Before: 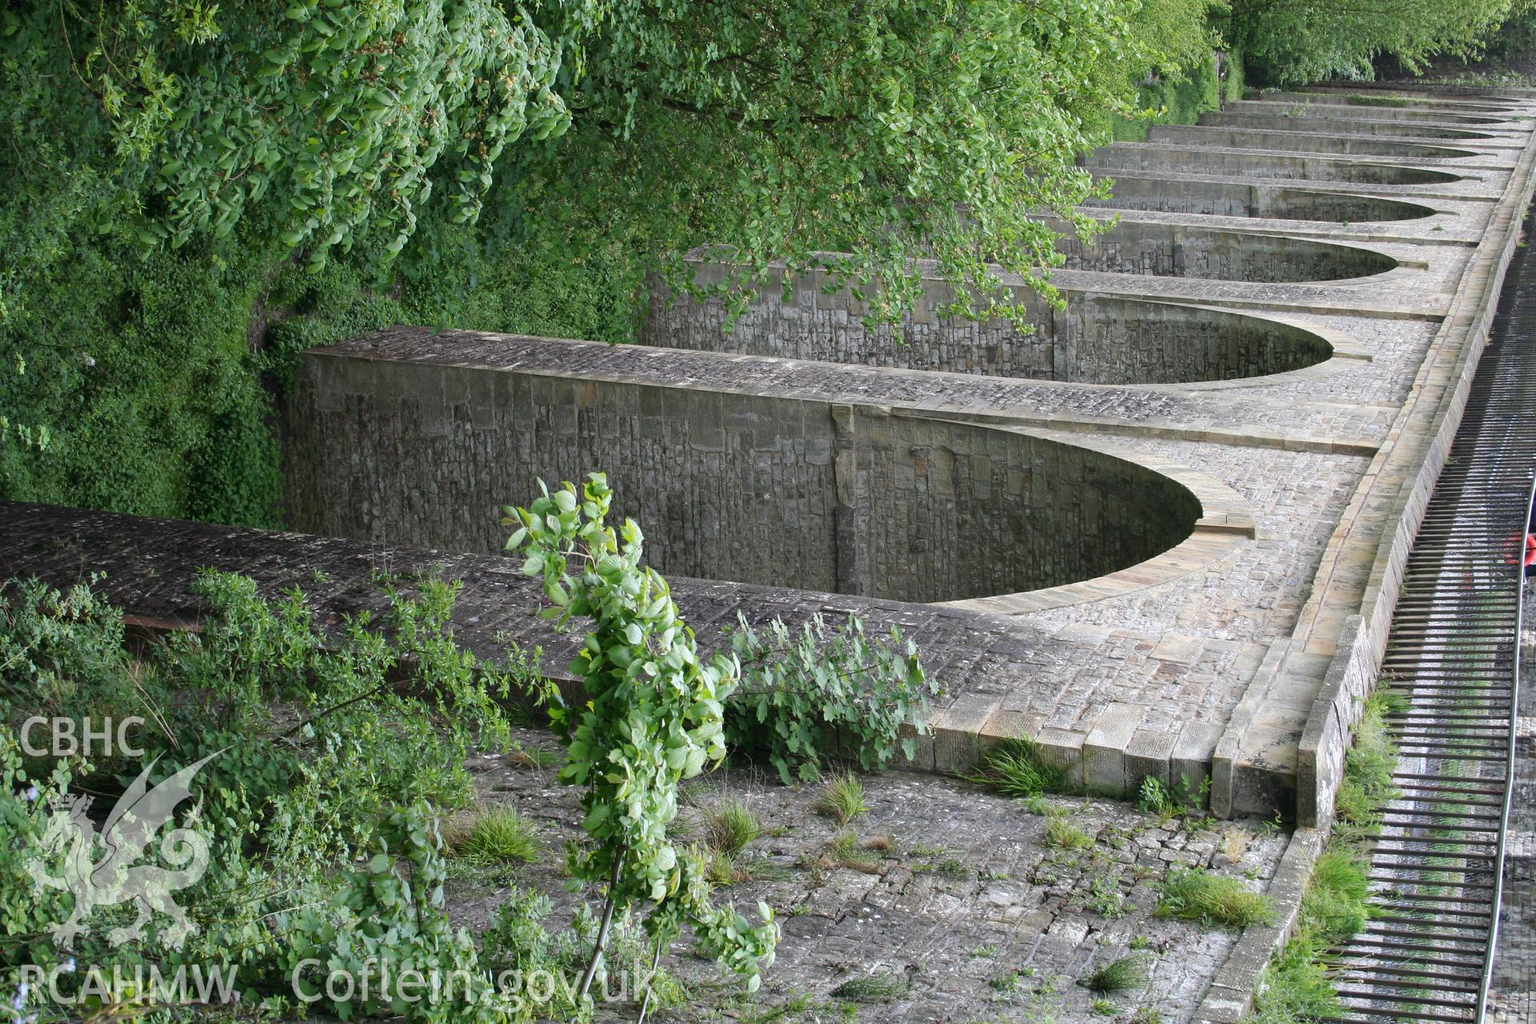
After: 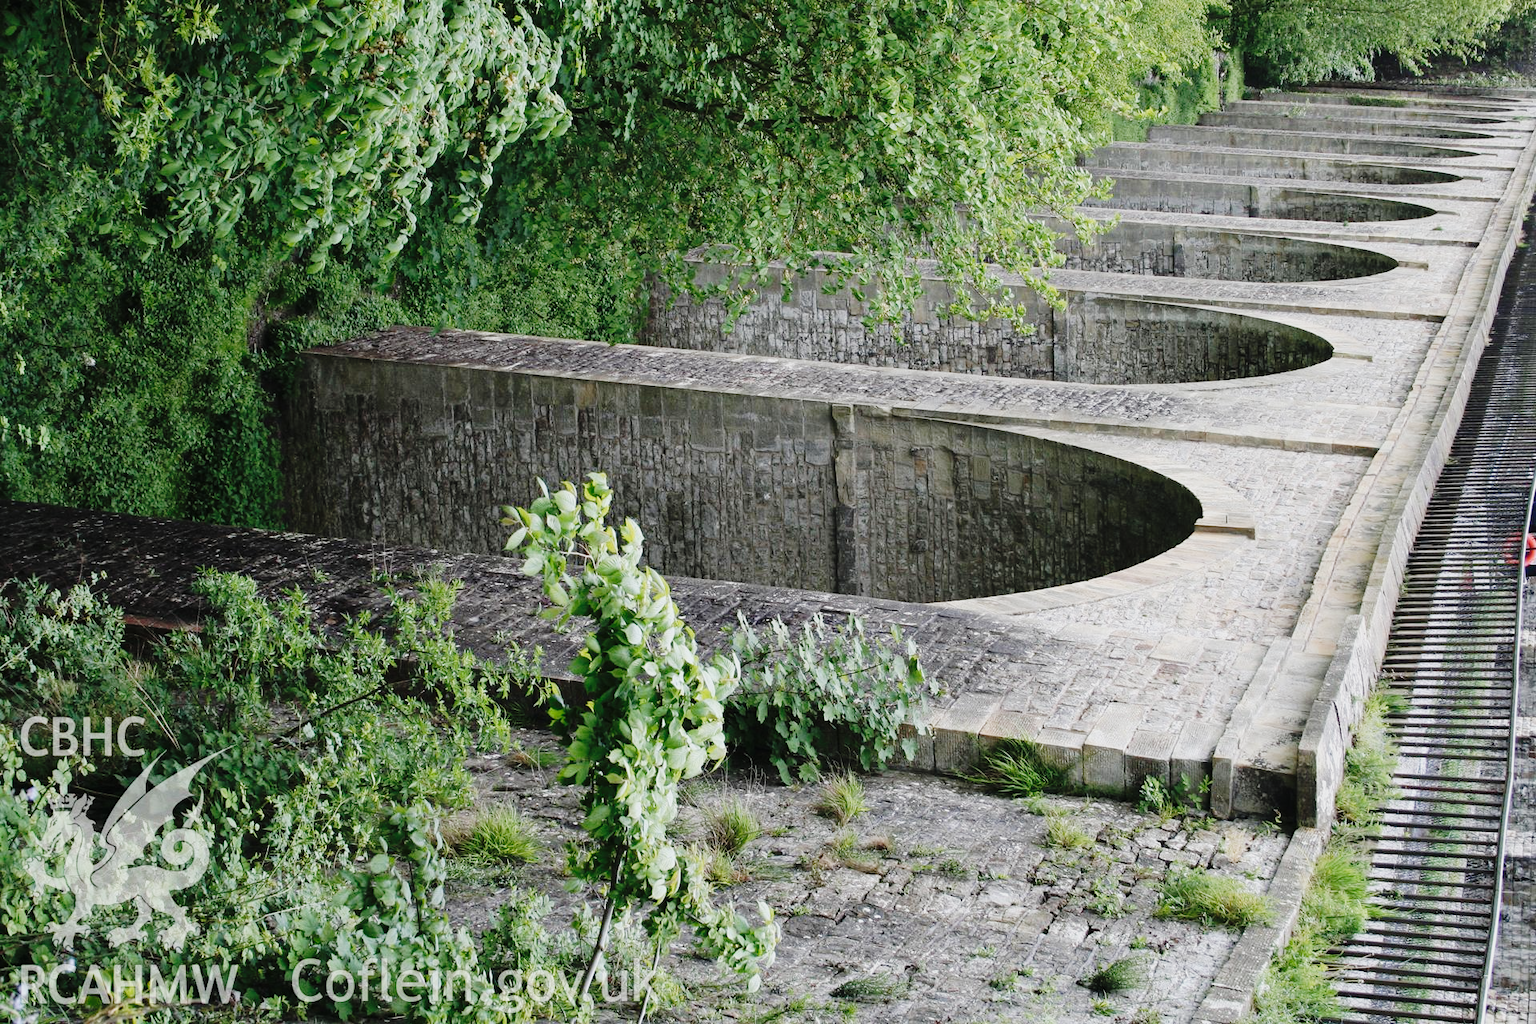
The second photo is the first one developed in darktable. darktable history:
color correction: highlights b* 0.045, saturation 0.806
tone curve: curves: ch0 [(0, 0.006) (0.184, 0.117) (0.405, 0.46) (0.456, 0.528) (0.634, 0.728) (0.877, 0.89) (0.984, 0.935)]; ch1 [(0, 0) (0.443, 0.43) (0.492, 0.489) (0.566, 0.579) (0.595, 0.625) (0.608, 0.667) (0.65, 0.729) (1, 1)]; ch2 [(0, 0) (0.33, 0.301) (0.421, 0.443) (0.447, 0.489) (0.492, 0.498) (0.537, 0.583) (0.586, 0.591) (0.663, 0.686) (1, 1)], preserve colors none
